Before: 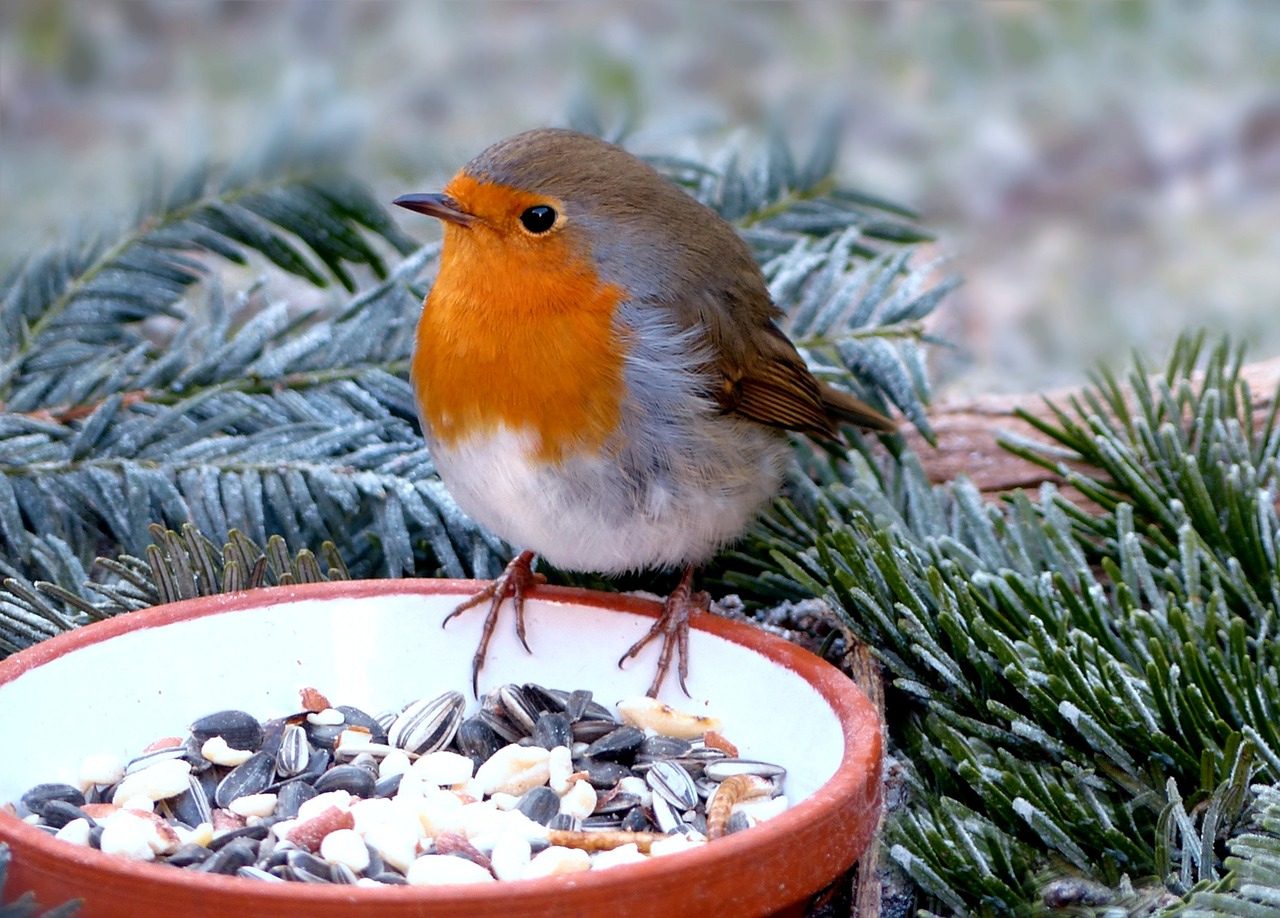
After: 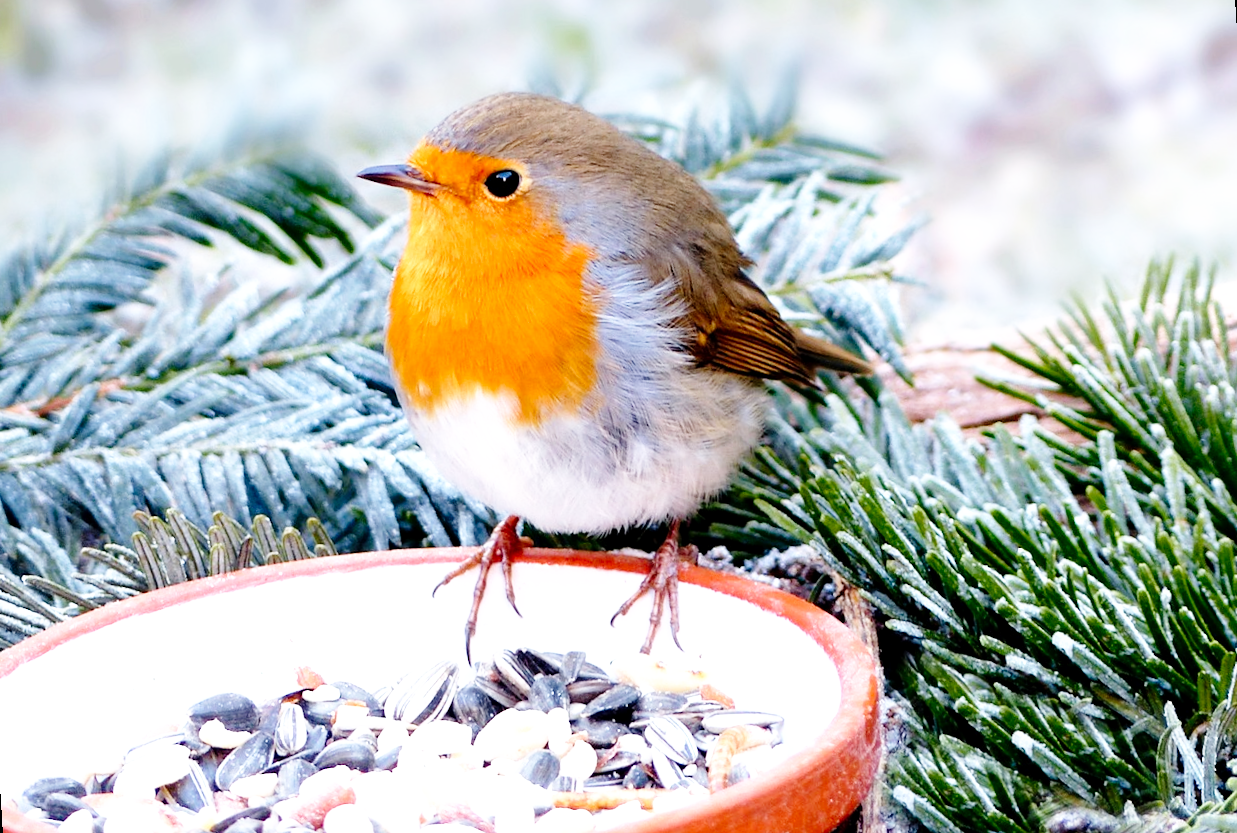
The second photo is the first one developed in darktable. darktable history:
exposure: black level correction 0.001, exposure 0.5 EV, compensate exposure bias true, compensate highlight preservation false
base curve: curves: ch0 [(0, 0) (0.008, 0.007) (0.022, 0.029) (0.048, 0.089) (0.092, 0.197) (0.191, 0.399) (0.275, 0.534) (0.357, 0.65) (0.477, 0.78) (0.542, 0.833) (0.799, 0.973) (1, 1)], preserve colors none
rotate and perspective: rotation -3.52°, crop left 0.036, crop right 0.964, crop top 0.081, crop bottom 0.919
